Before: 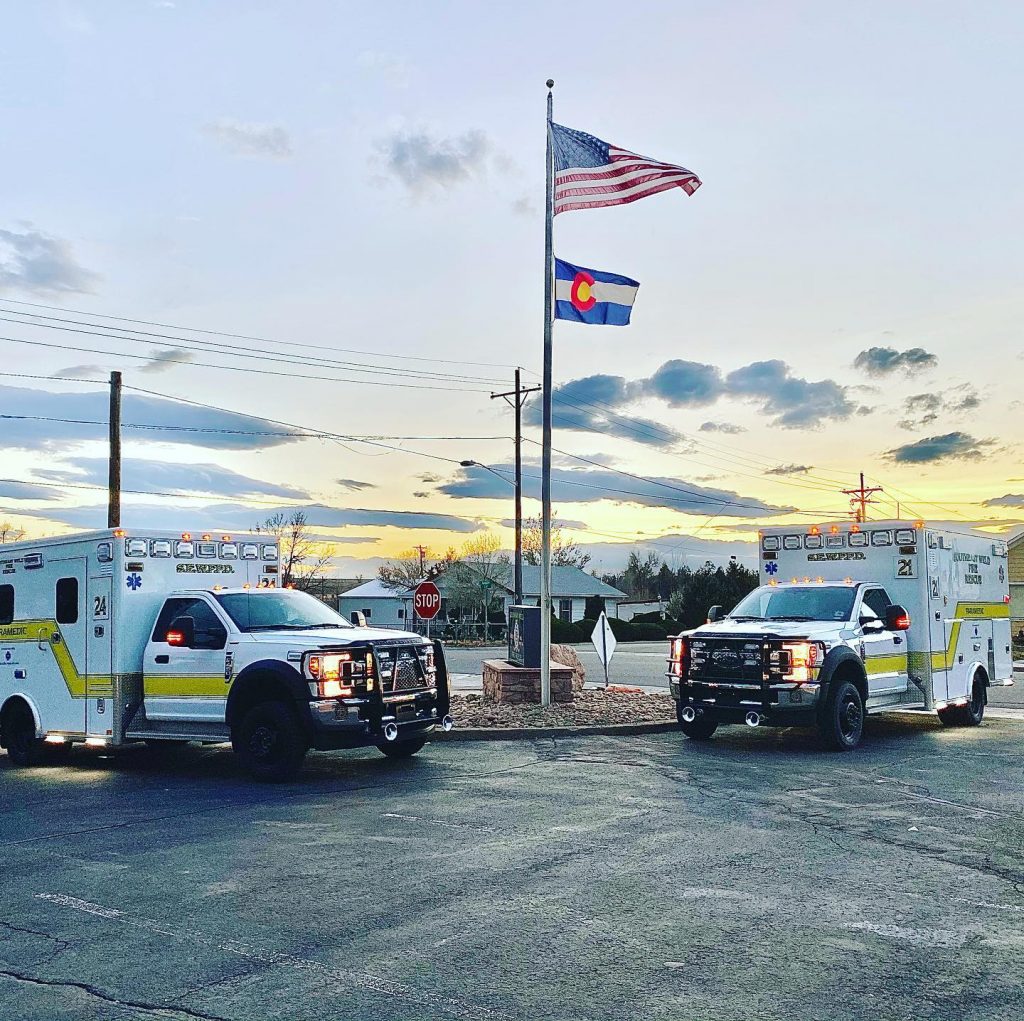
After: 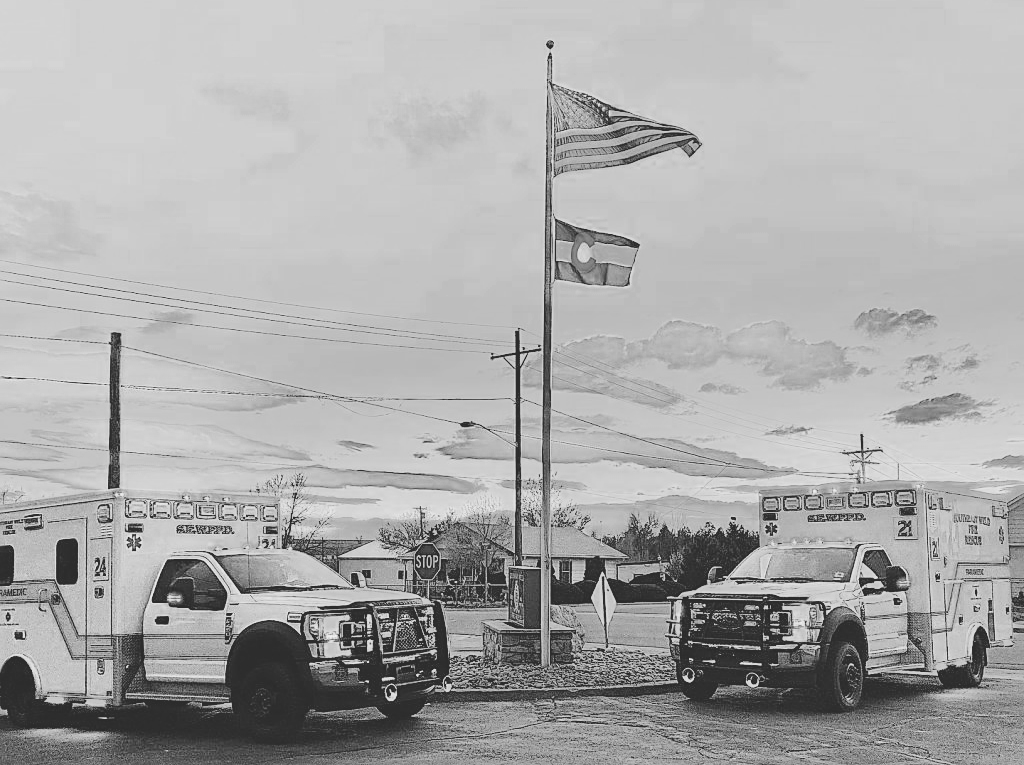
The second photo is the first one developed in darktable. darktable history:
monochrome: on, module defaults
tone curve: curves: ch0 [(0, 0.172) (1, 0.91)], color space Lab, independent channels, preserve colors none
color balance rgb: perceptual saturation grading › global saturation 25%, global vibrance 20%
sharpen: on, module defaults
crop: top 3.857%, bottom 21.132%
filmic rgb: black relative exposure -7.15 EV, white relative exposure 5.36 EV, hardness 3.02, color science v6 (2022)
color zones: curves: ch0 [(0.009, 0.528) (0.136, 0.6) (0.255, 0.586) (0.39, 0.528) (0.522, 0.584) (0.686, 0.736) (0.849, 0.561)]; ch1 [(0.045, 0.781) (0.14, 0.416) (0.257, 0.695) (0.442, 0.032) (0.738, 0.338) (0.818, 0.632) (0.891, 0.741) (1, 0.704)]; ch2 [(0, 0.667) (0.141, 0.52) (0.26, 0.37) (0.474, 0.432) (0.743, 0.286)]
